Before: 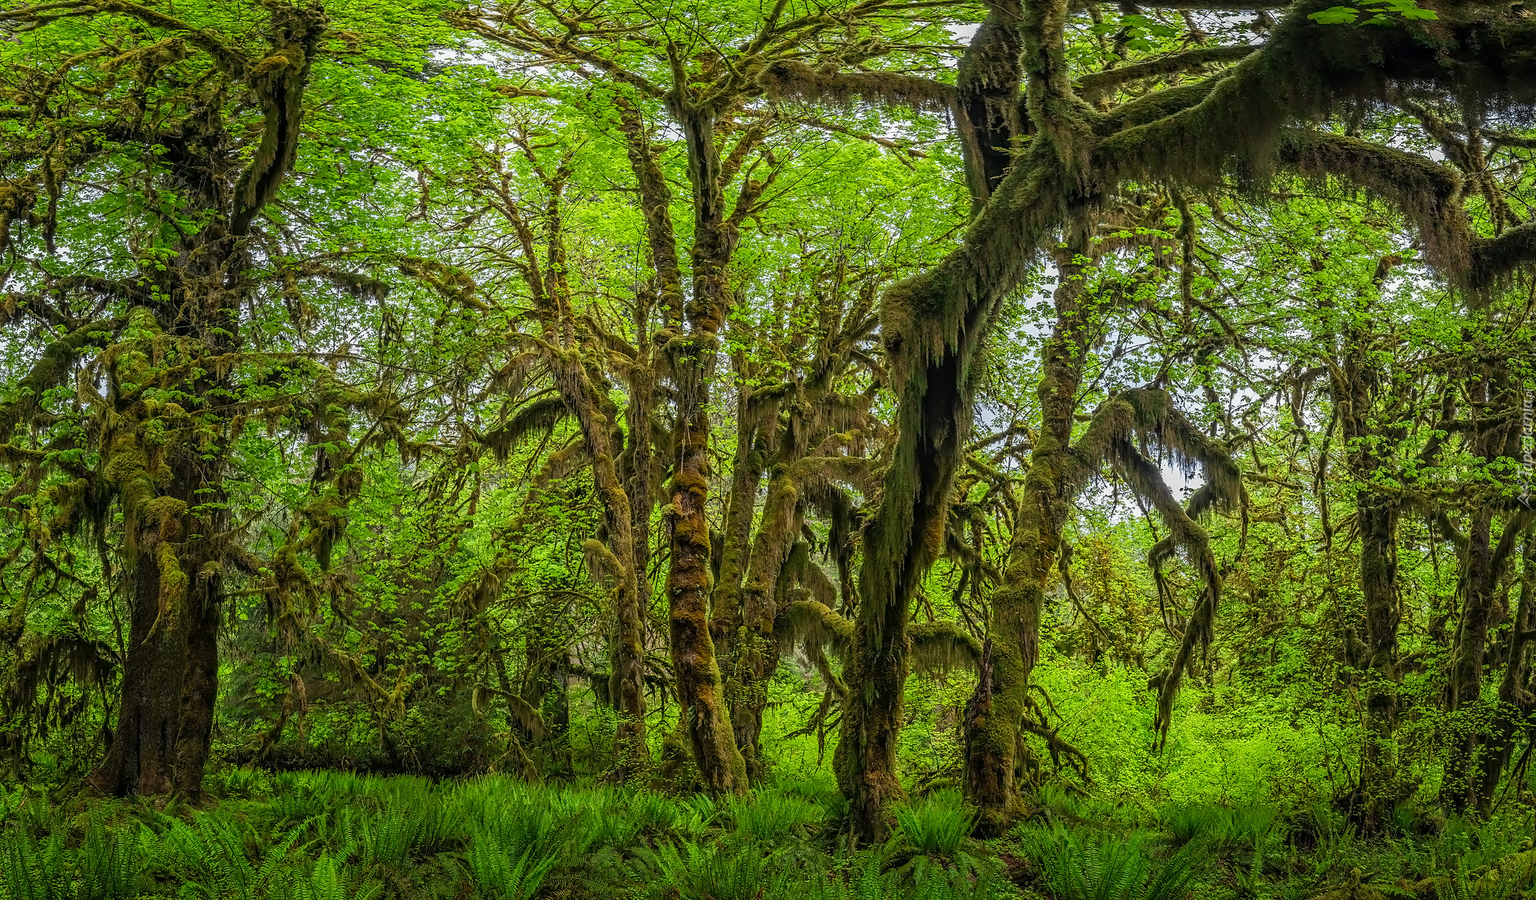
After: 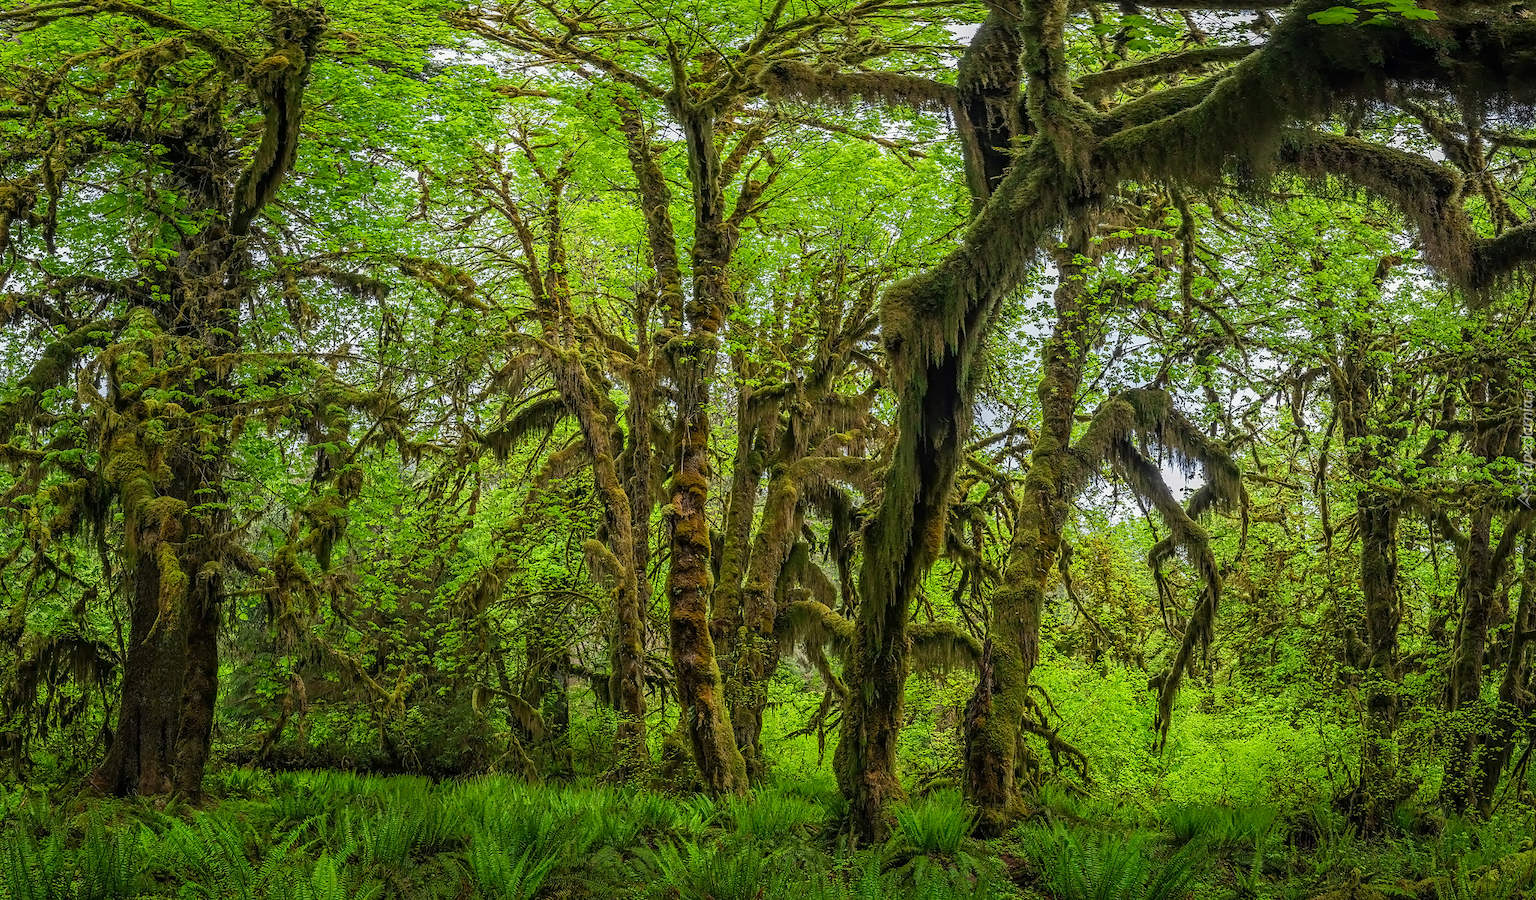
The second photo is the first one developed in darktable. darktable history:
haze removal: strength 0.127, distance 0.247, compatibility mode true, adaptive false
